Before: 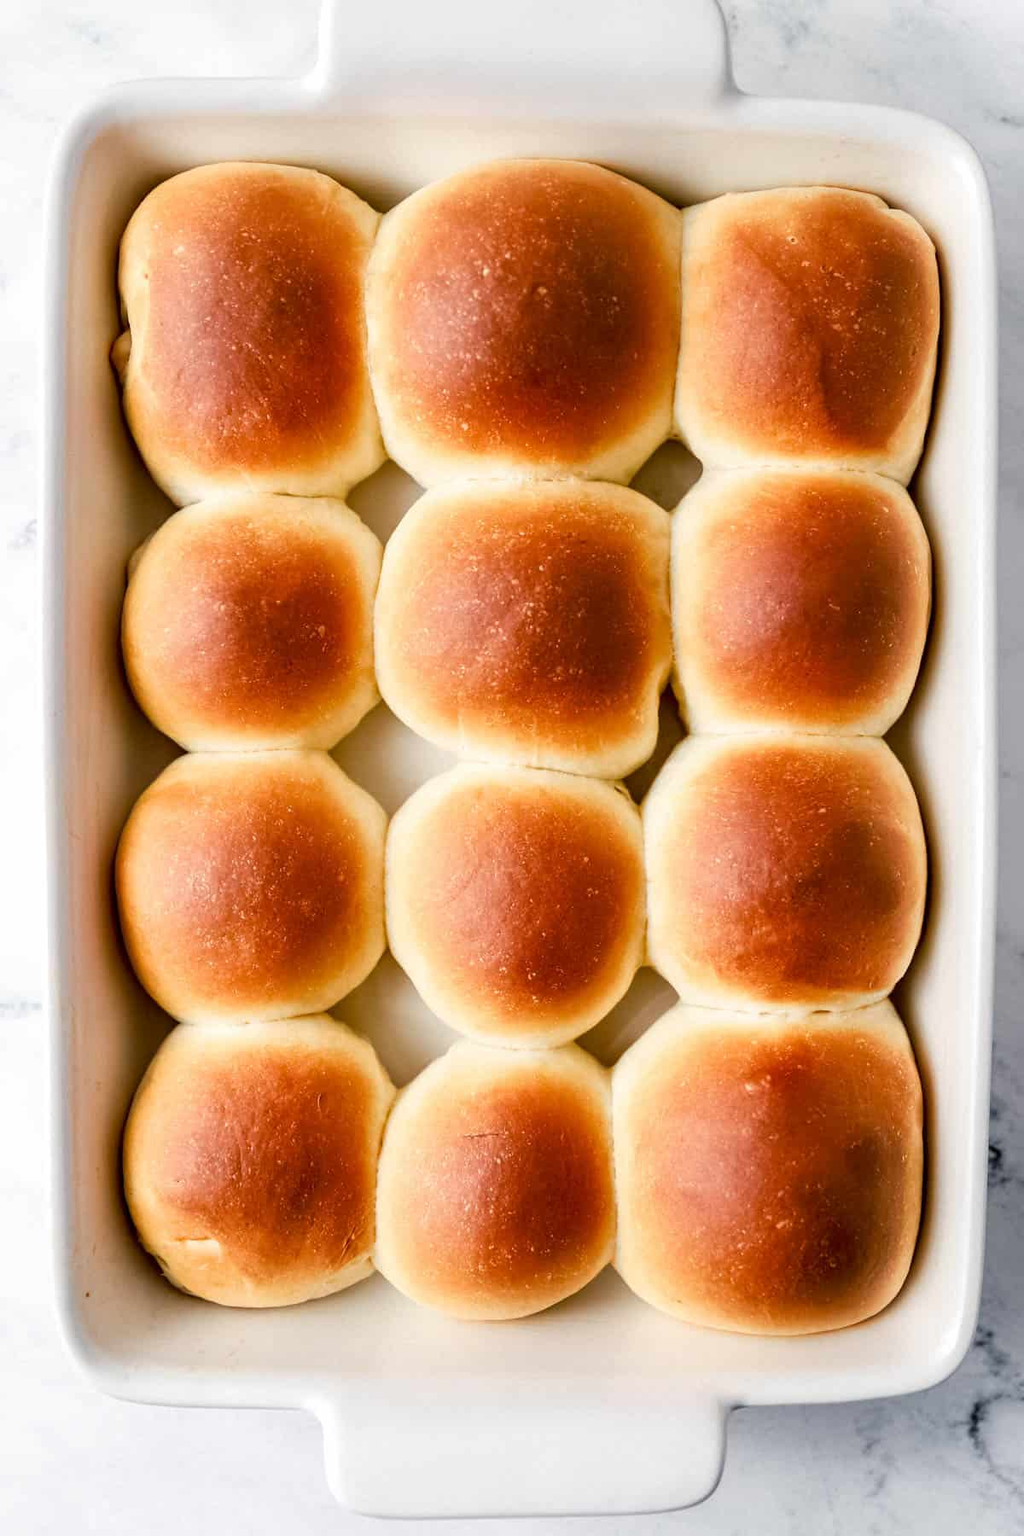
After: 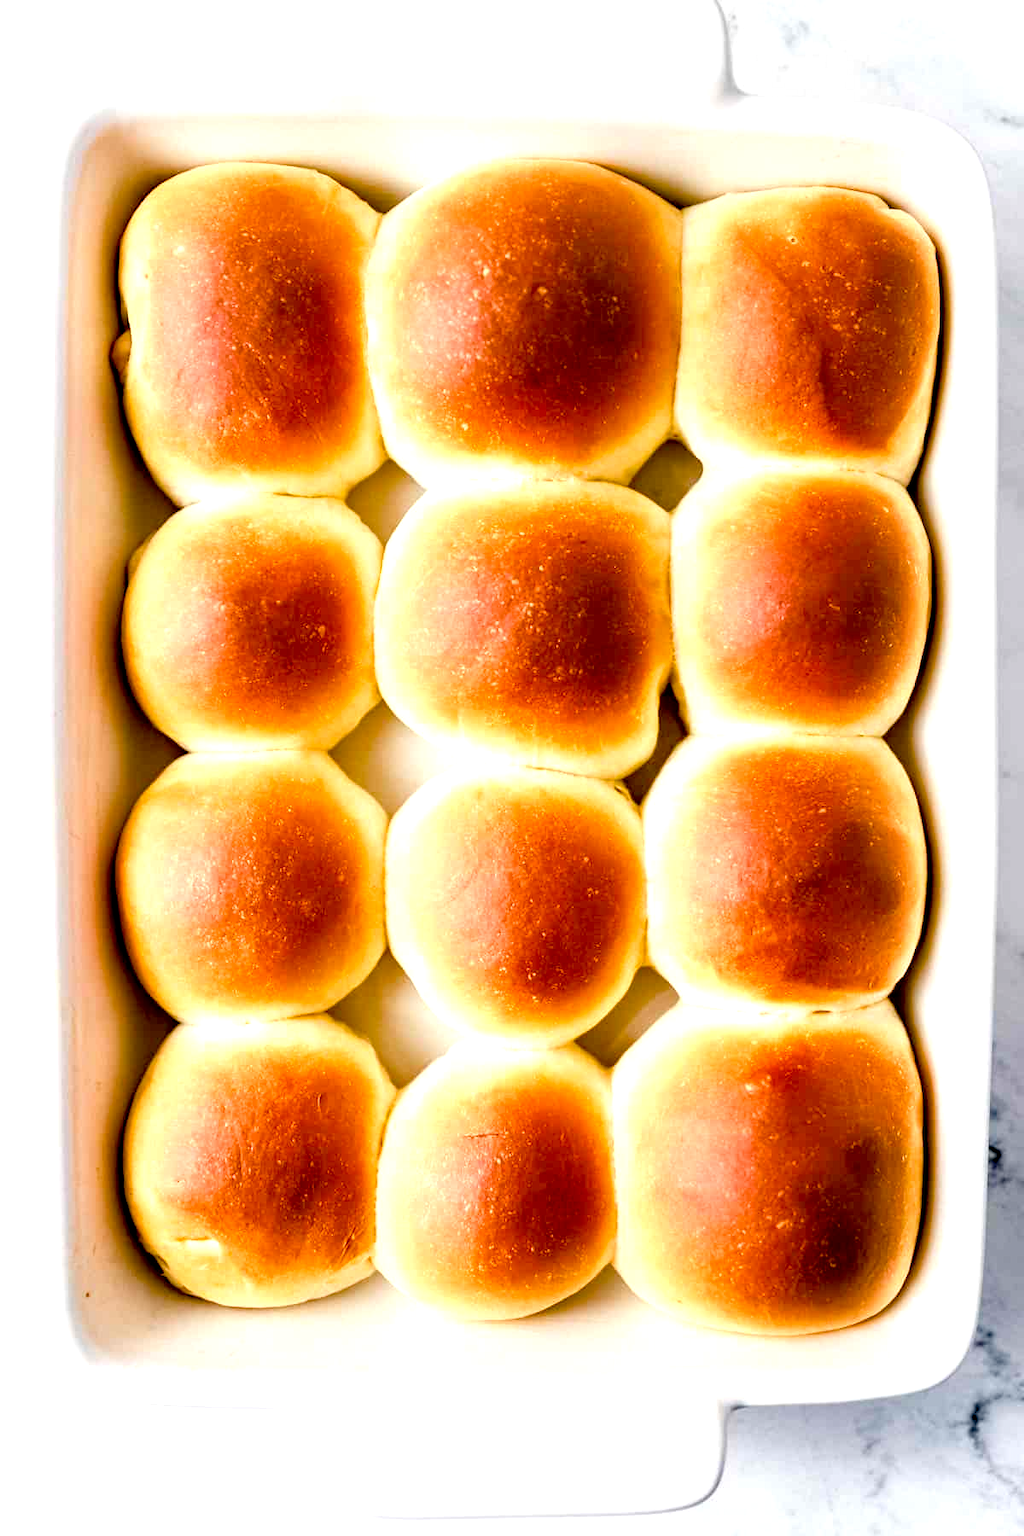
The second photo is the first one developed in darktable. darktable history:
color balance rgb: linear chroma grading › global chroma 9.054%, perceptual saturation grading › global saturation 20%, perceptual saturation grading › highlights -25.236%, perceptual saturation grading › shadows 25.811%, global vibrance 20%
exposure: black level correction 0.012, exposure 0.692 EV, compensate highlight preservation false
